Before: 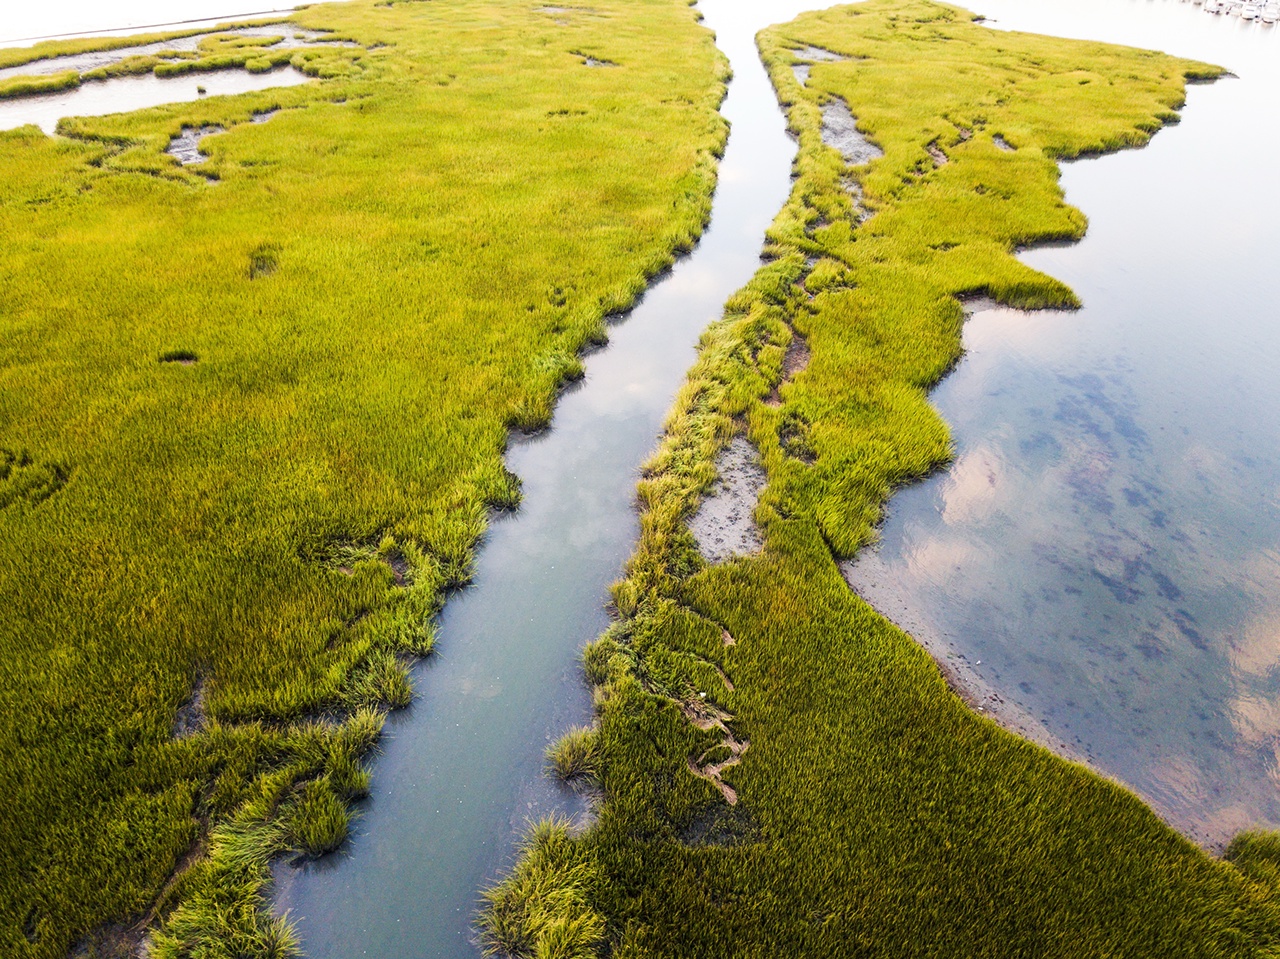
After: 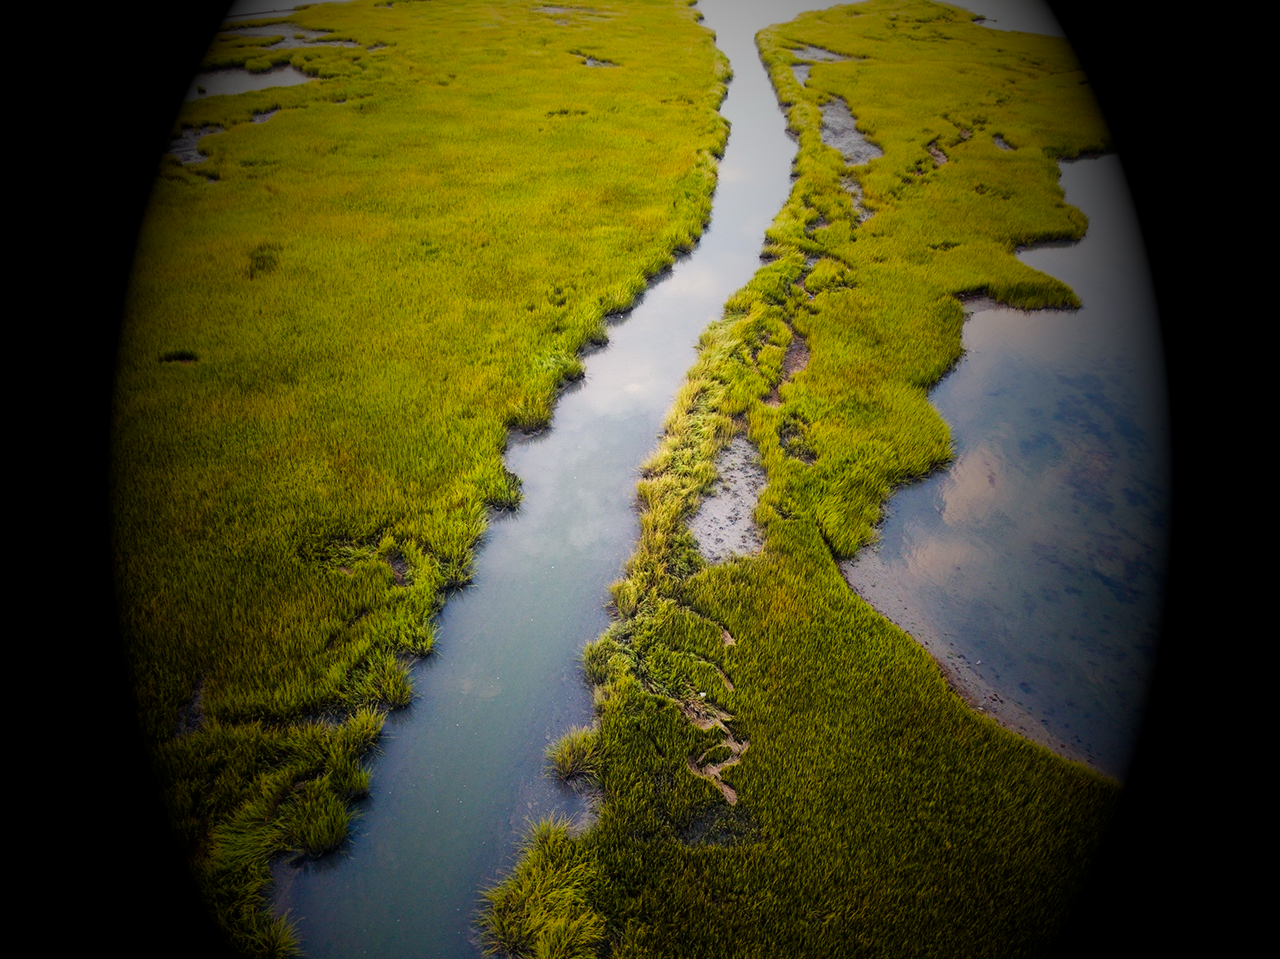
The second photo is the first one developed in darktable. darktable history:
shadows and highlights: shadows -20, white point adjustment -2, highlights -35
vignetting: fall-off start 15.9%, fall-off radius 100%, brightness -1, saturation 0.5, width/height ratio 0.719
